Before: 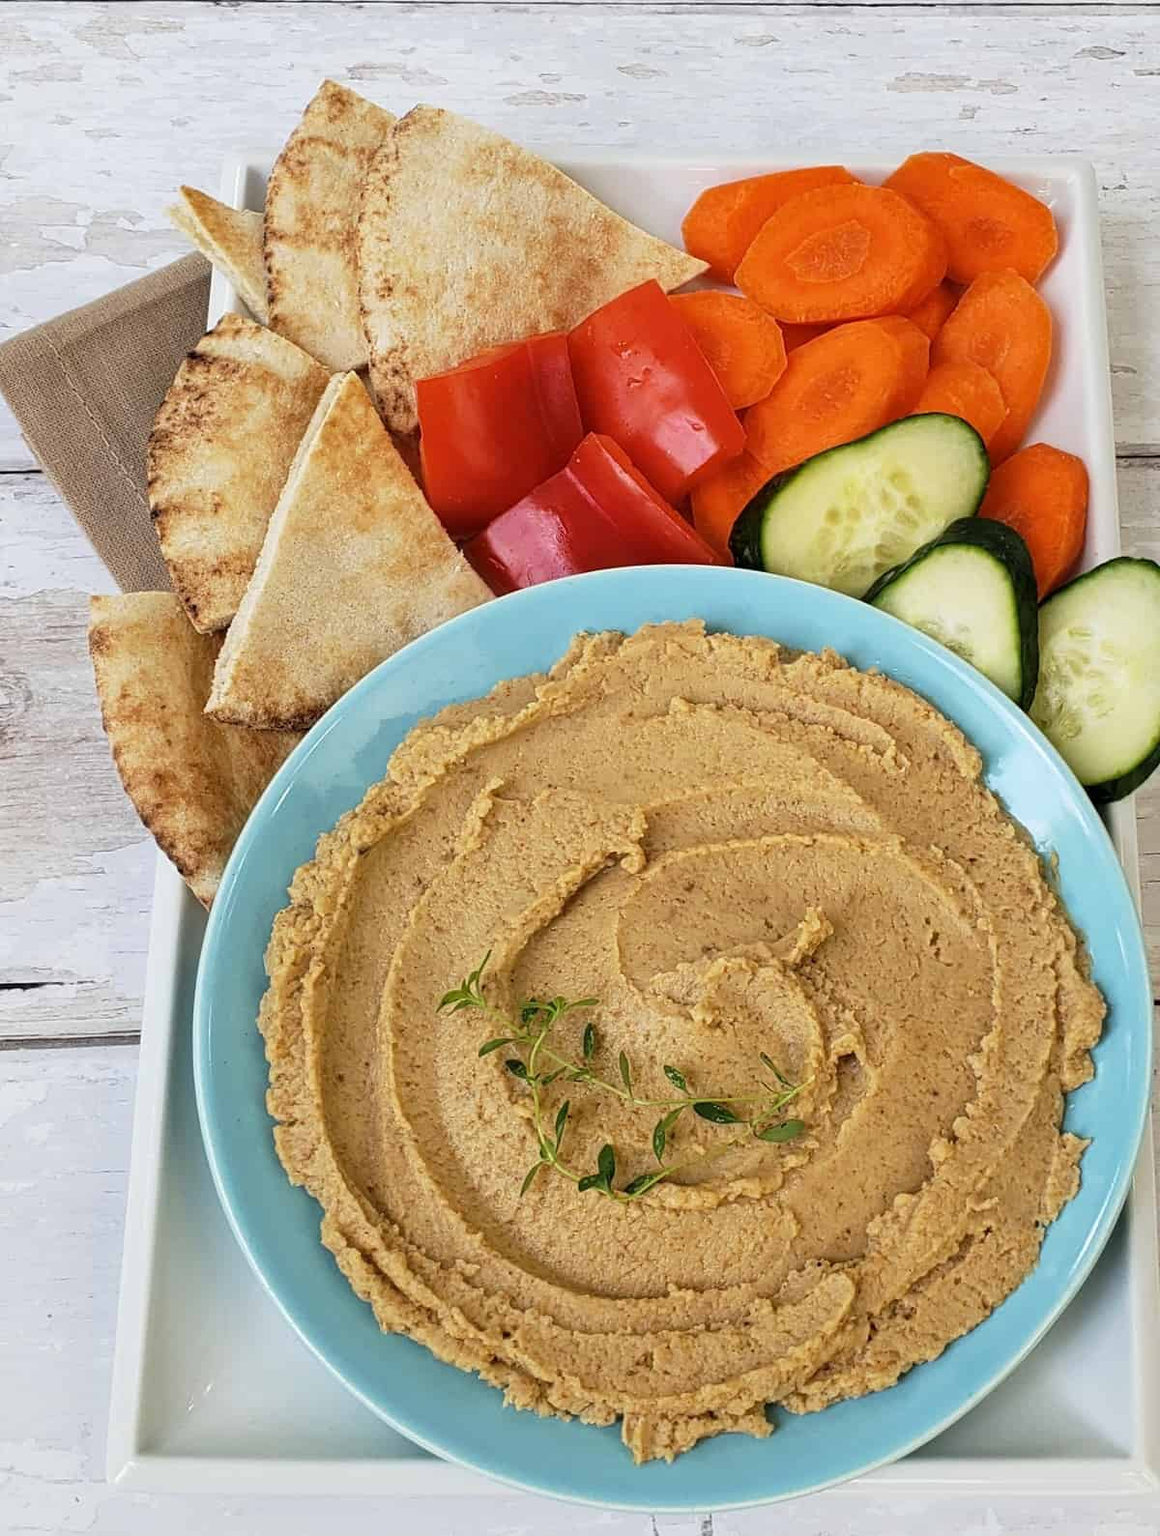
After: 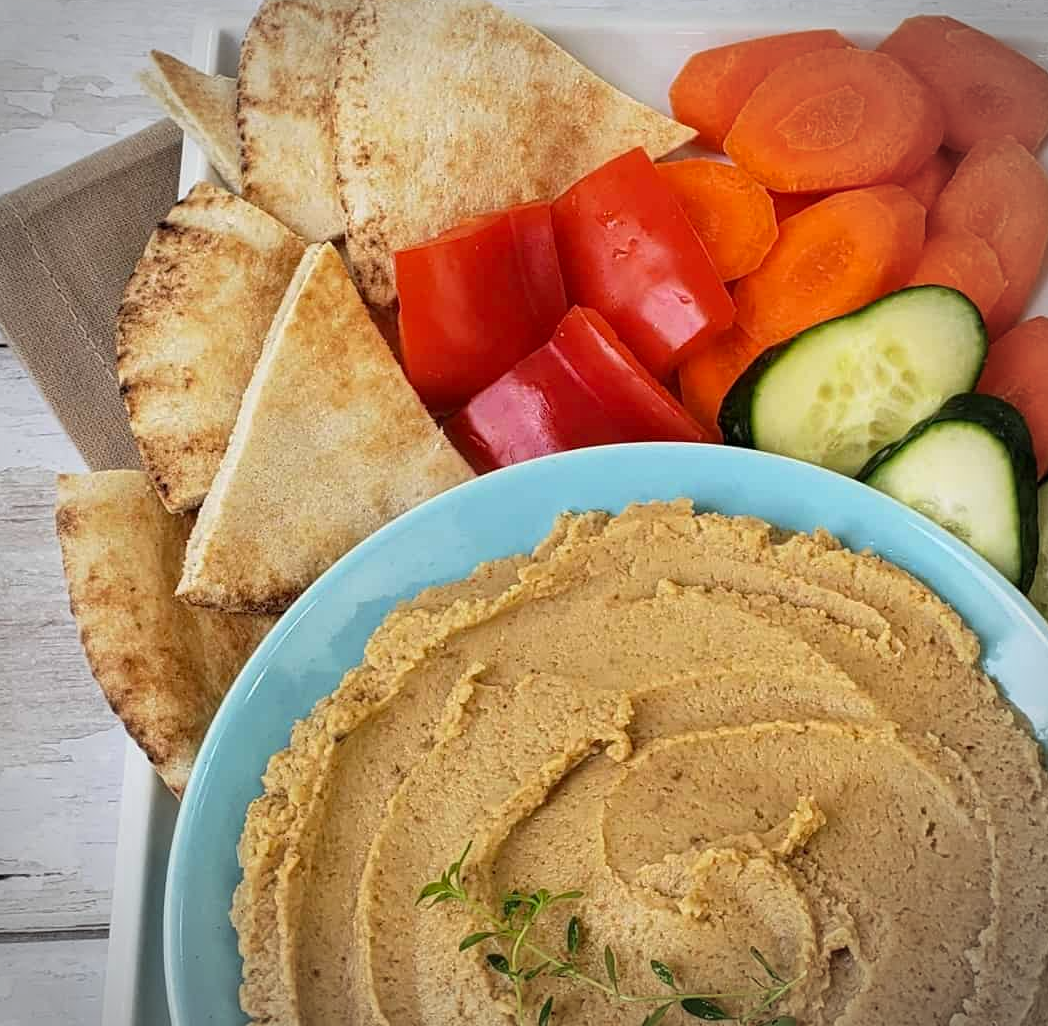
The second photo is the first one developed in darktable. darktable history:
crop: left 3.015%, top 8.969%, right 9.647%, bottom 26.457%
contrast brightness saturation: contrast 0.04, saturation 0.07
vignetting: unbound false
